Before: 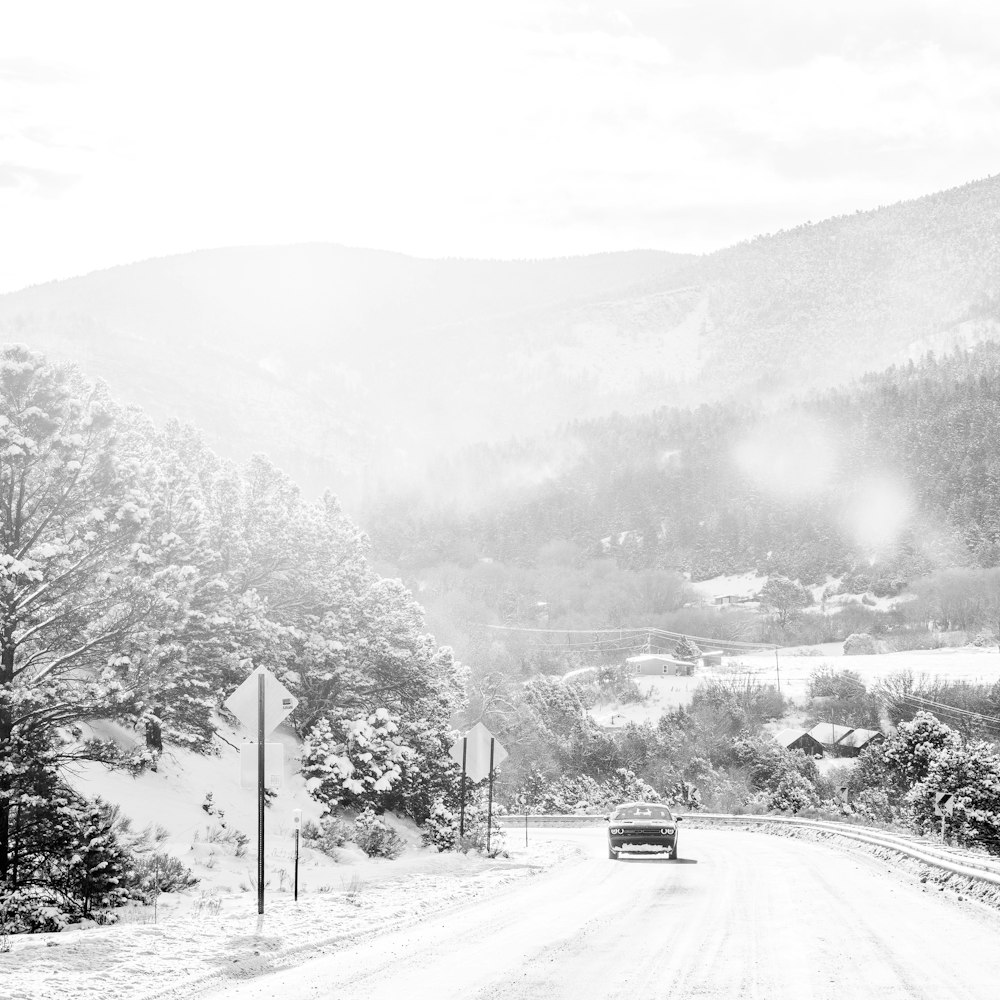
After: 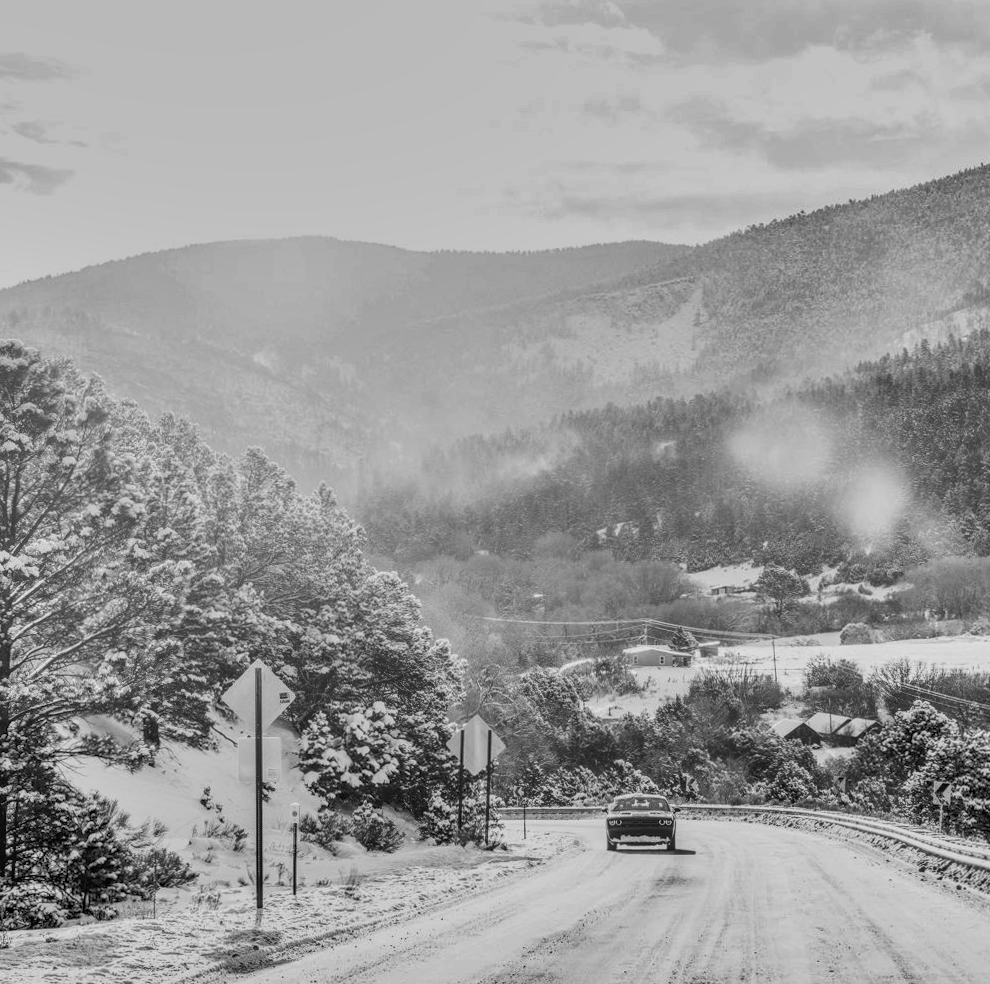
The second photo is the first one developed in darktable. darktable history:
shadows and highlights: shadows 80.73, white point adjustment -9.07, highlights -61.46, soften with gaussian
levels: mode automatic, black 0.023%, white 99.97%, levels [0.062, 0.494, 0.925]
local contrast: highlights 0%, shadows 0%, detail 133%
rotate and perspective: rotation -0.45°, automatic cropping original format, crop left 0.008, crop right 0.992, crop top 0.012, crop bottom 0.988
